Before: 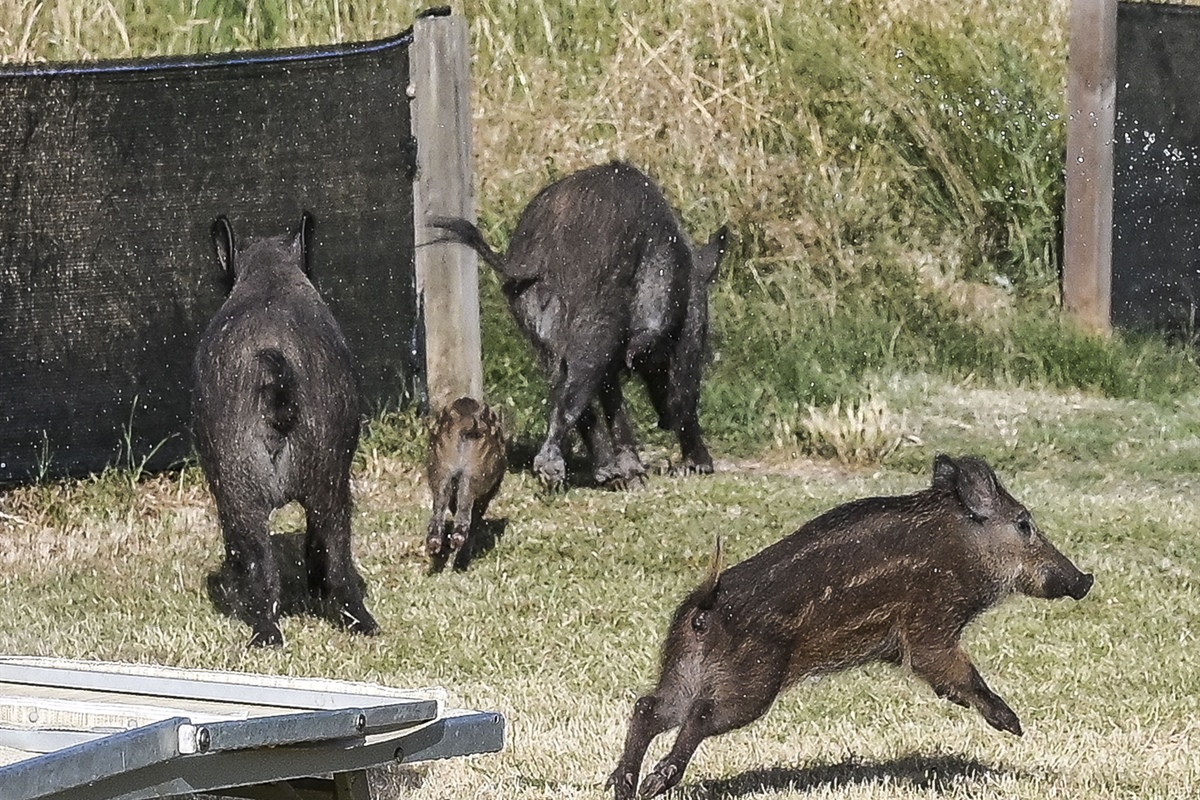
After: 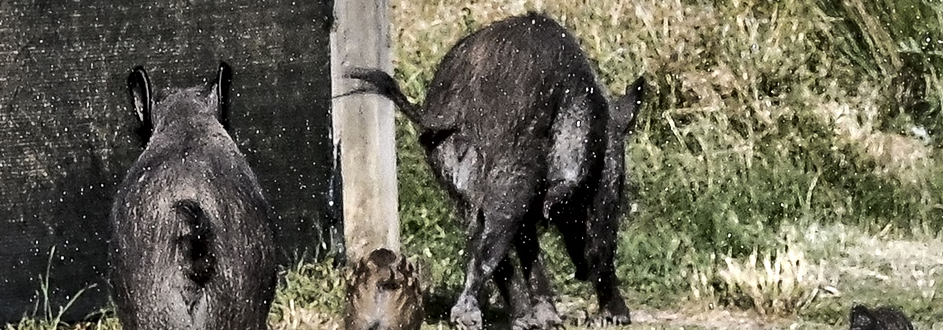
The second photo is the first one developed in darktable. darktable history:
crop: left 6.952%, top 18.678%, right 14.444%, bottom 40.049%
local contrast: mode bilateral grid, contrast 45, coarseness 69, detail 216%, midtone range 0.2
